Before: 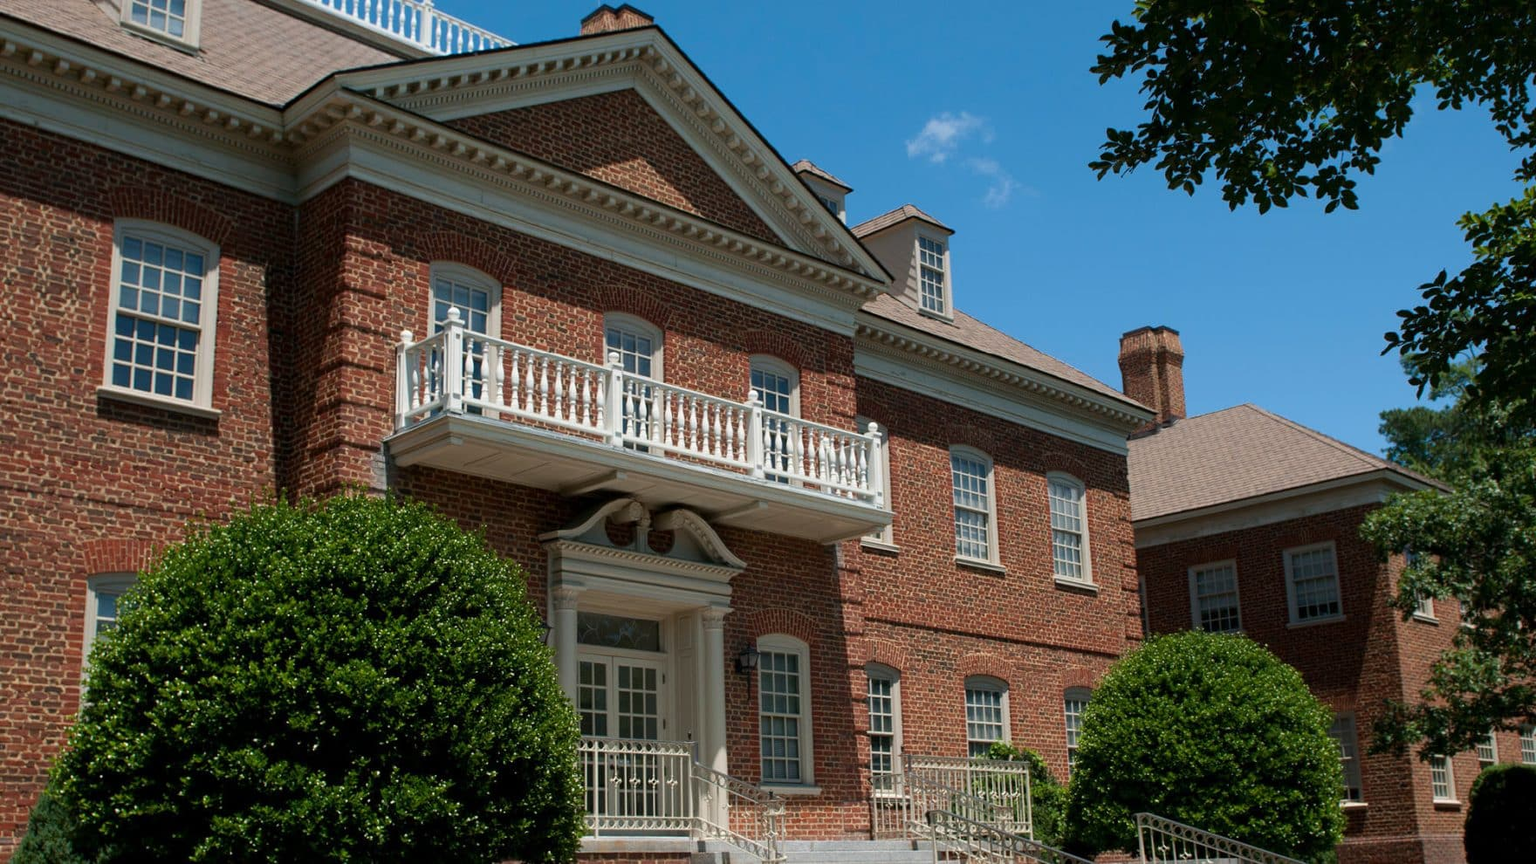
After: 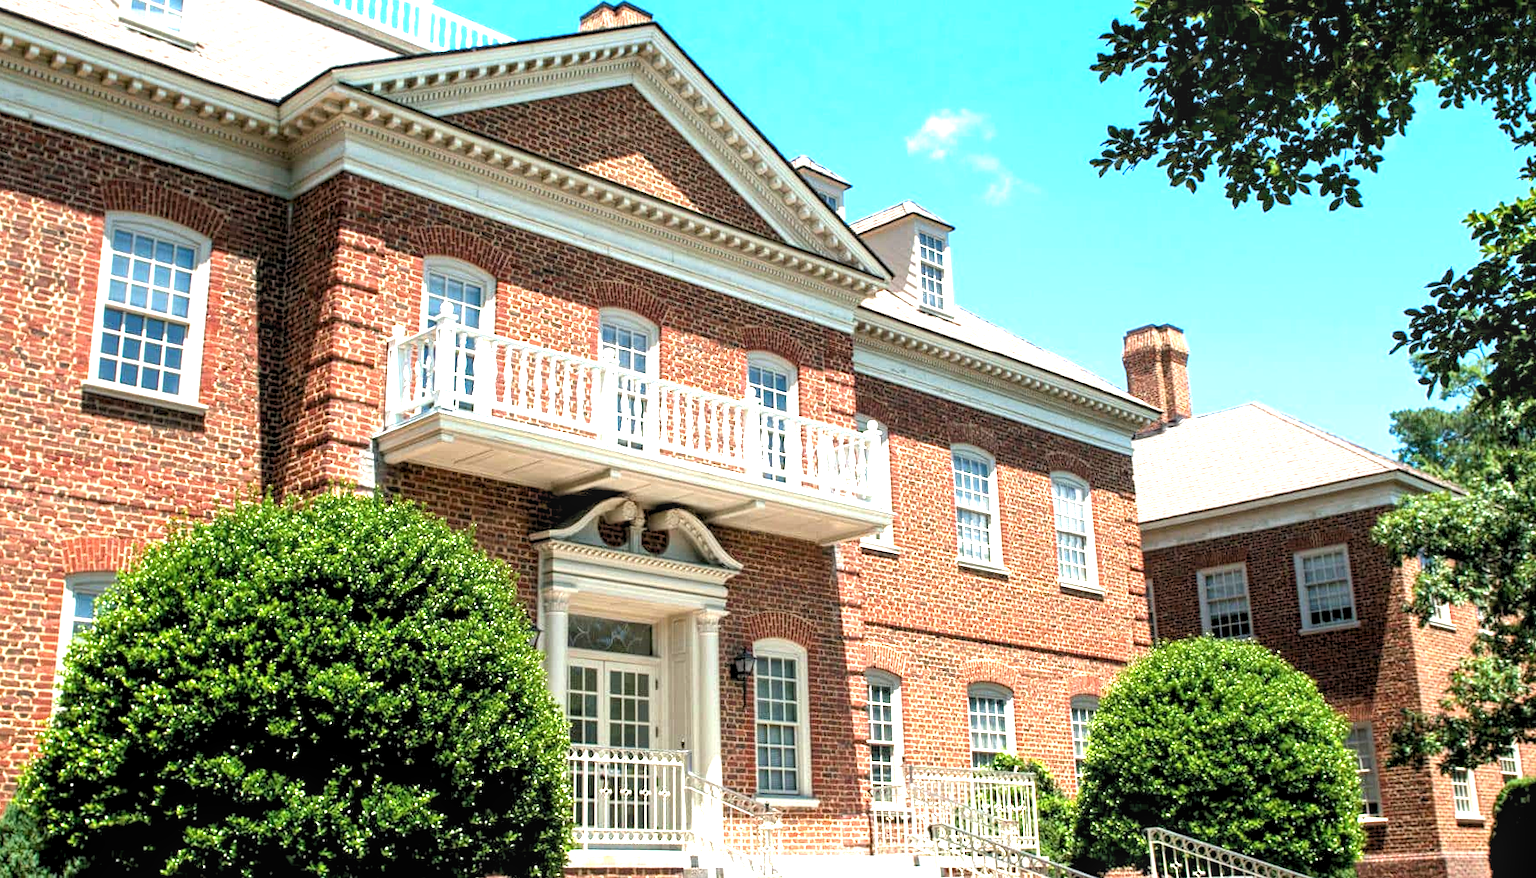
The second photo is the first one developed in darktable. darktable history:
rotate and perspective: rotation 0.226°, lens shift (vertical) -0.042, crop left 0.023, crop right 0.982, crop top 0.006, crop bottom 0.994
local contrast: detail 130%
exposure: exposure 2 EV, compensate highlight preservation false
rgb levels: levels [[0.01, 0.419, 0.839], [0, 0.5, 1], [0, 0.5, 1]]
